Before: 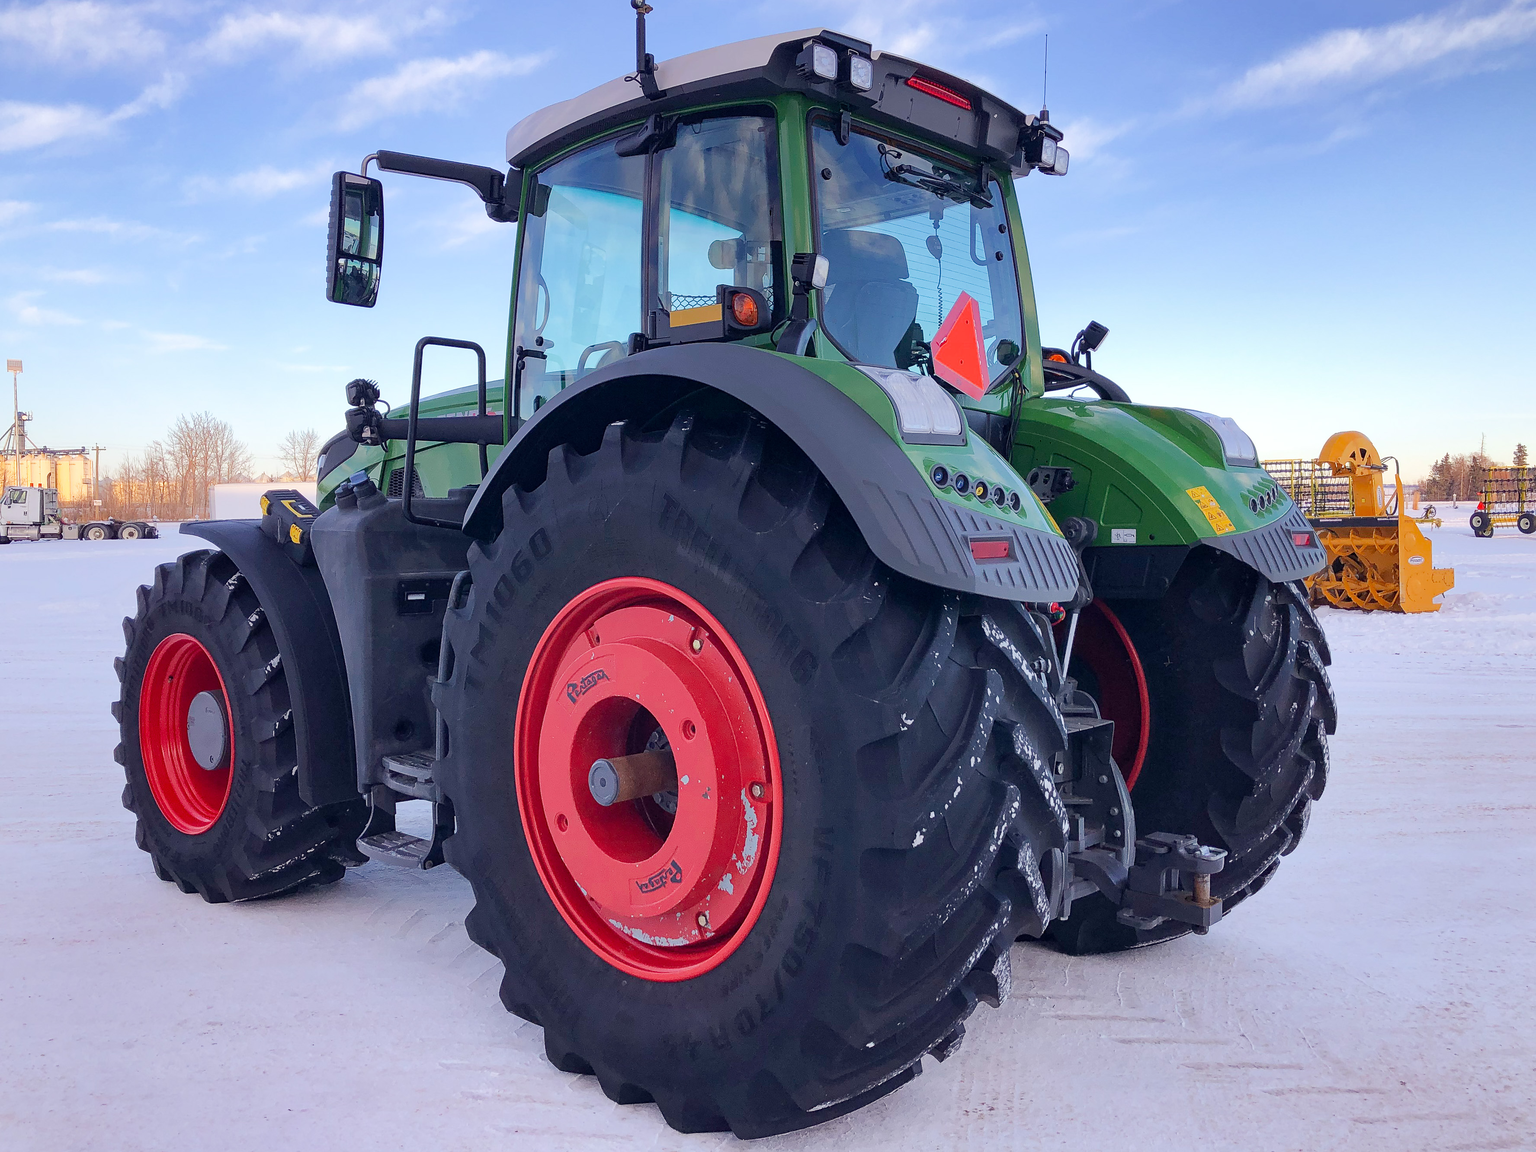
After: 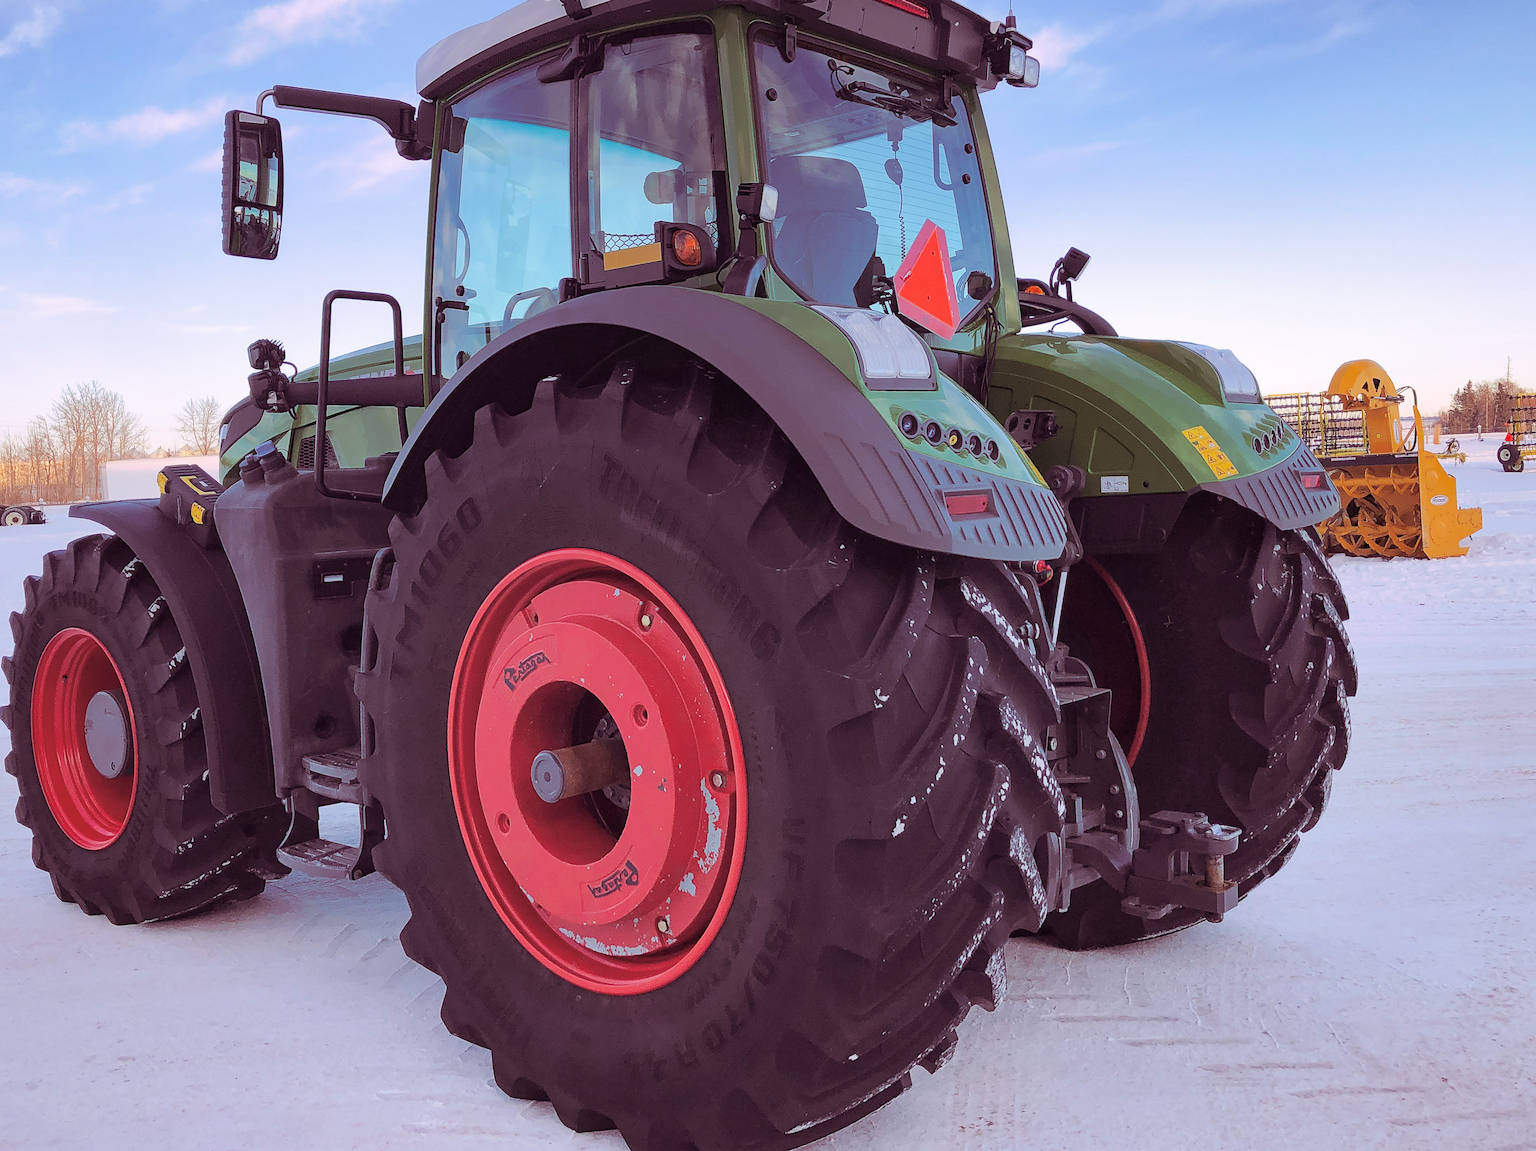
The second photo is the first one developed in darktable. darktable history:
split-toning: highlights › hue 298.8°, highlights › saturation 0.73, compress 41.76%
tone equalizer: -7 EV 0.18 EV, -6 EV 0.12 EV, -5 EV 0.08 EV, -4 EV 0.04 EV, -2 EV -0.02 EV, -1 EV -0.04 EV, +0 EV -0.06 EV, luminance estimator HSV value / RGB max
crop and rotate: angle 1.96°, left 5.673%, top 5.673%
